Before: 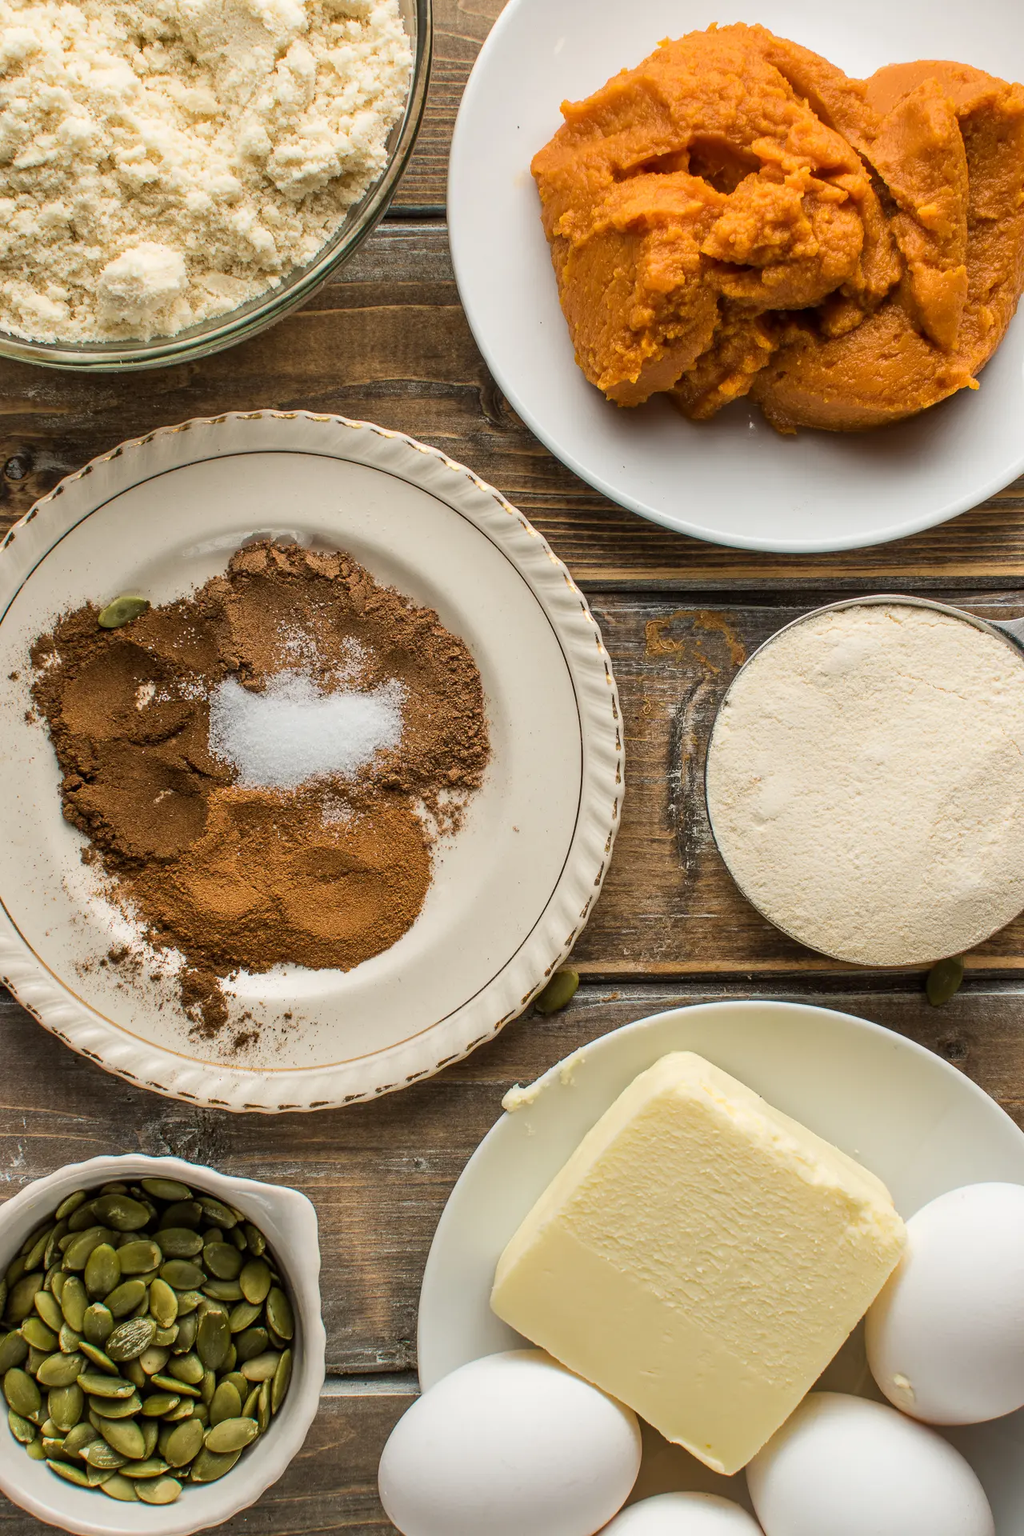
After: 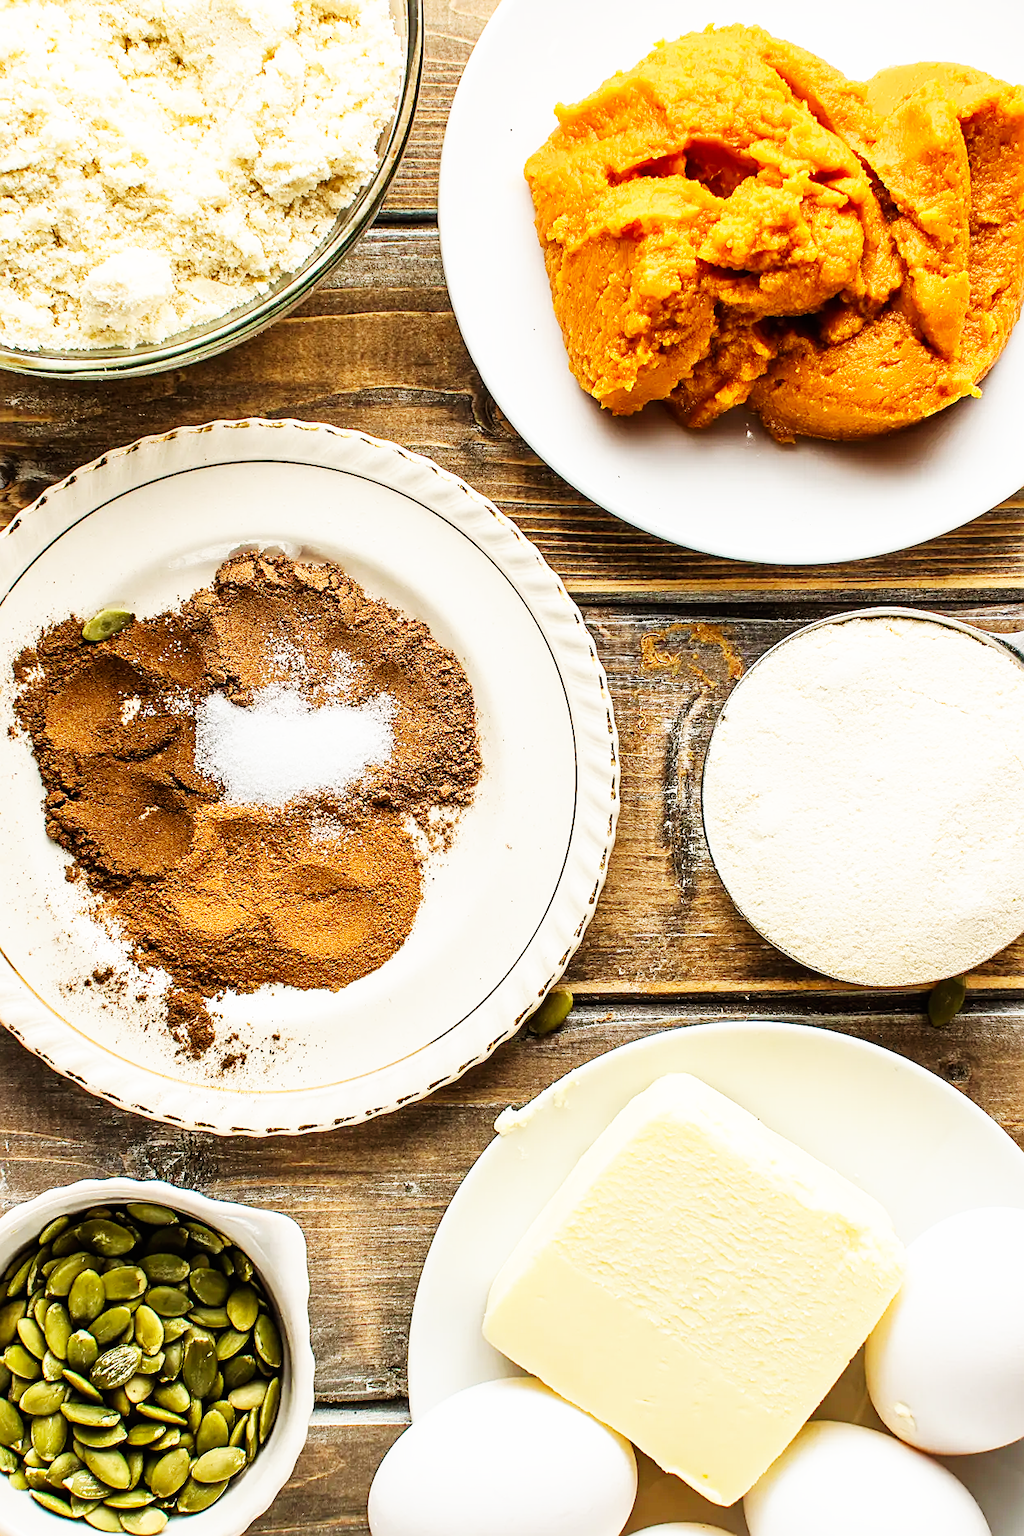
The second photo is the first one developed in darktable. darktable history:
base curve: curves: ch0 [(0, 0) (0.007, 0.004) (0.027, 0.03) (0.046, 0.07) (0.207, 0.54) (0.442, 0.872) (0.673, 0.972) (1, 1)], preserve colors none
sharpen: on, module defaults
crop: left 1.743%, right 0.268%, bottom 2.011%
